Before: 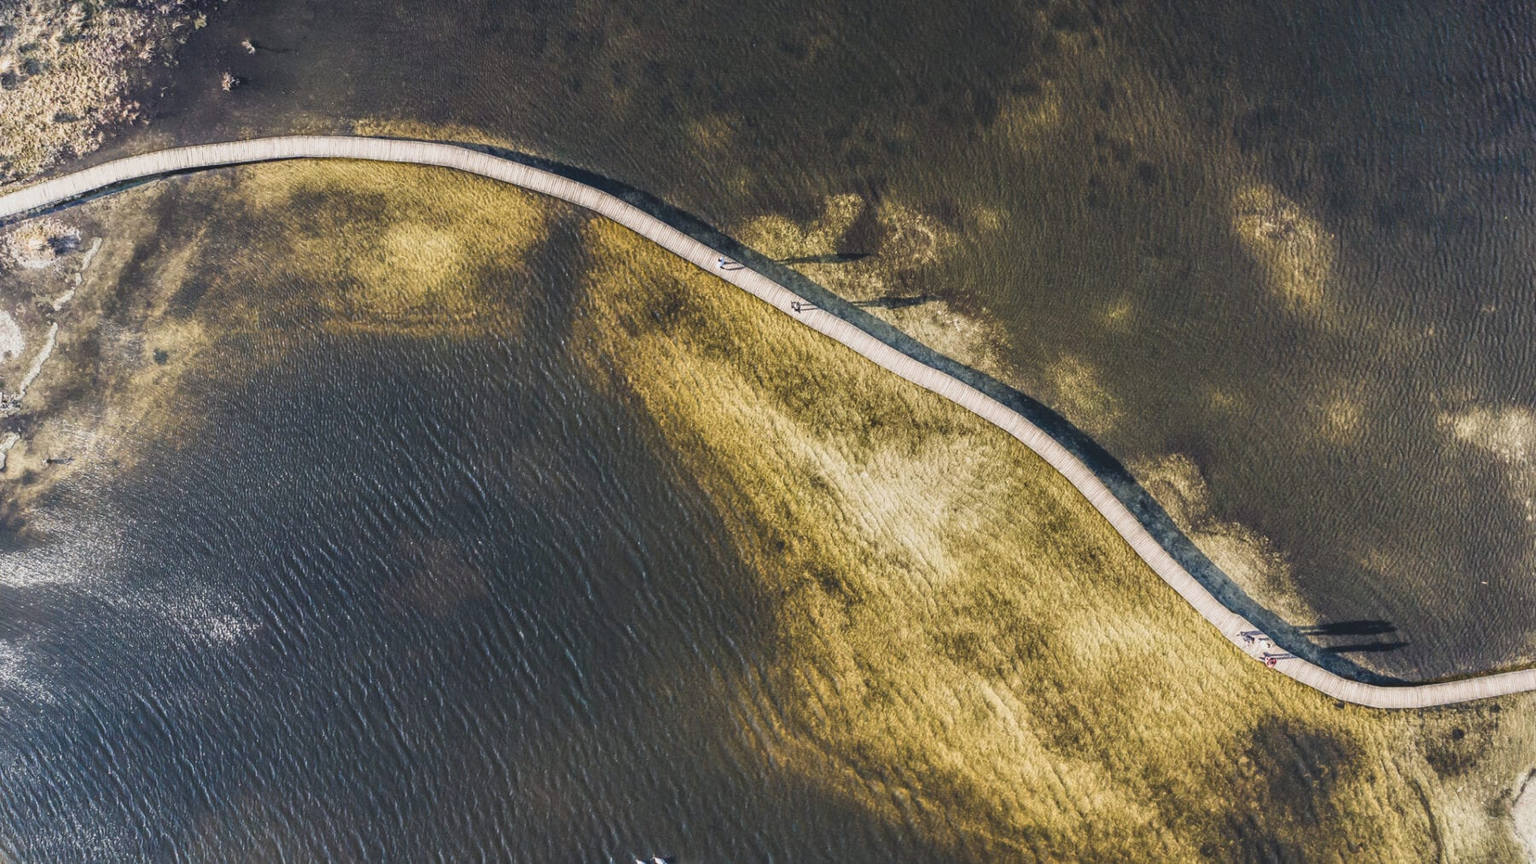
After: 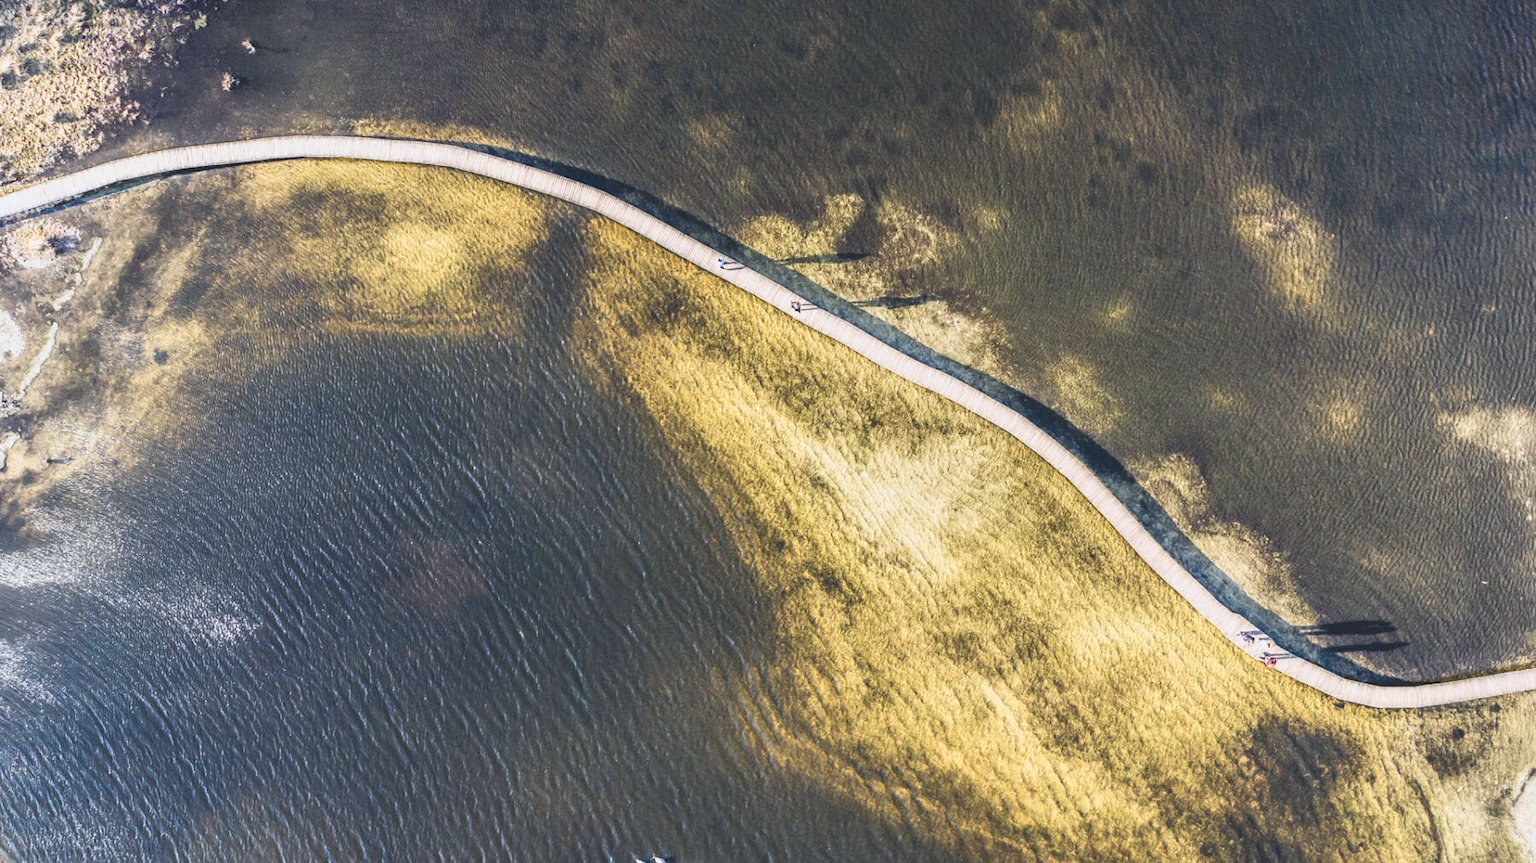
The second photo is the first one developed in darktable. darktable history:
white balance: red 0.983, blue 1.036
color balance rgb: linear chroma grading › global chroma -16.06%, perceptual saturation grading › global saturation -32.85%, global vibrance -23.56%
contrast brightness saturation: contrast 0.2, brightness 0.2, saturation 0.8
color zones: curves: ch0 [(0, 0.613) (0.01, 0.613) (0.245, 0.448) (0.498, 0.529) (0.642, 0.665) (0.879, 0.777) (0.99, 0.613)]; ch1 [(0, 0) (0.143, 0) (0.286, 0) (0.429, 0) (0.571, 0) (0.714, 0) (0.857, 0)], mix -131.09%
